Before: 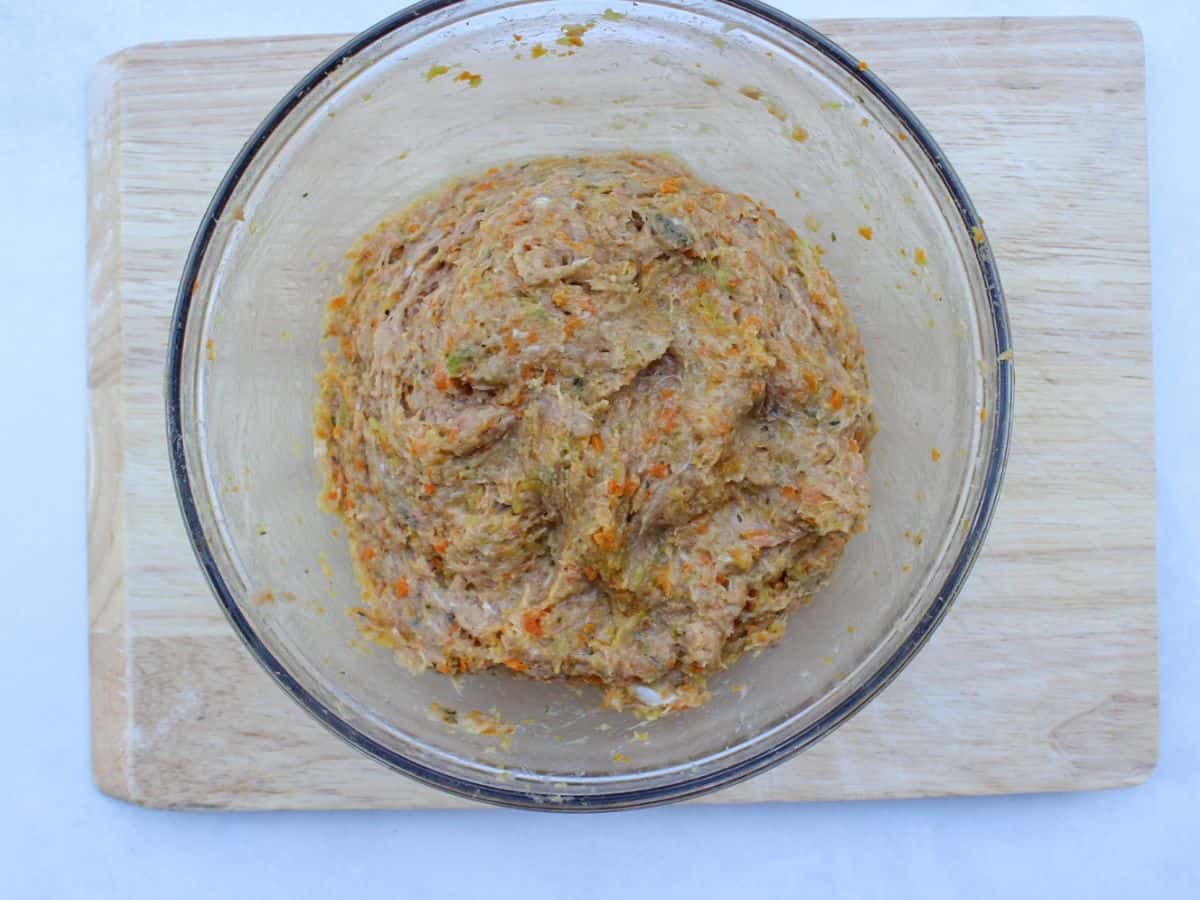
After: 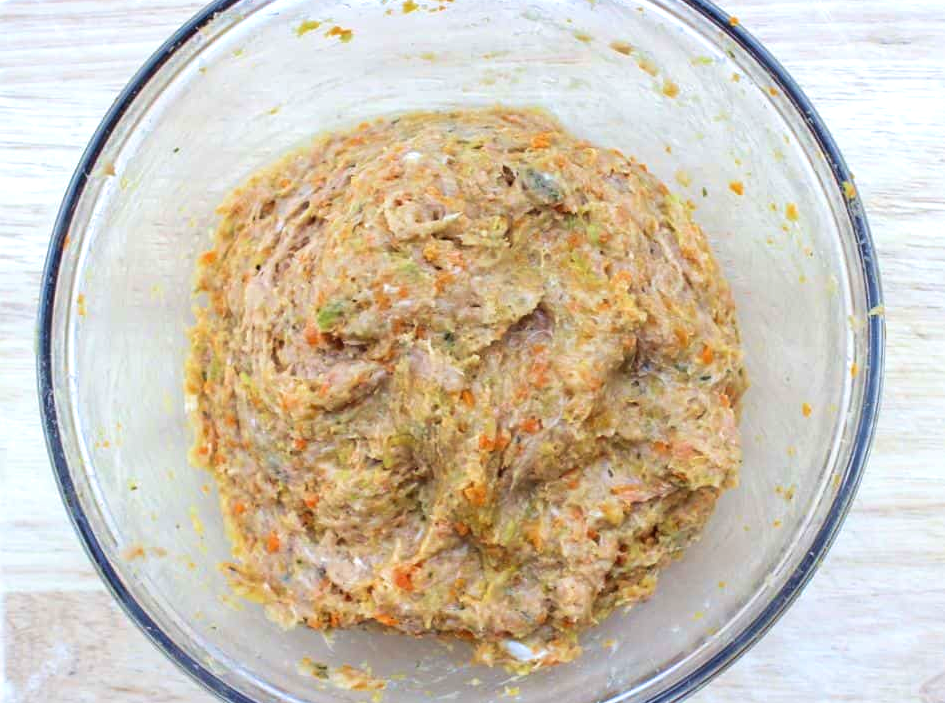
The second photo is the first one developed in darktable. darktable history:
exposure: black level correction 0, exposure 0.7 EV, compensate exposure bias true, compensate highlight preservation false
velvia: on, module defaults
crop and rotate: left 10.77%, top 5.1%, right 10.41%, bottom 16.76%
